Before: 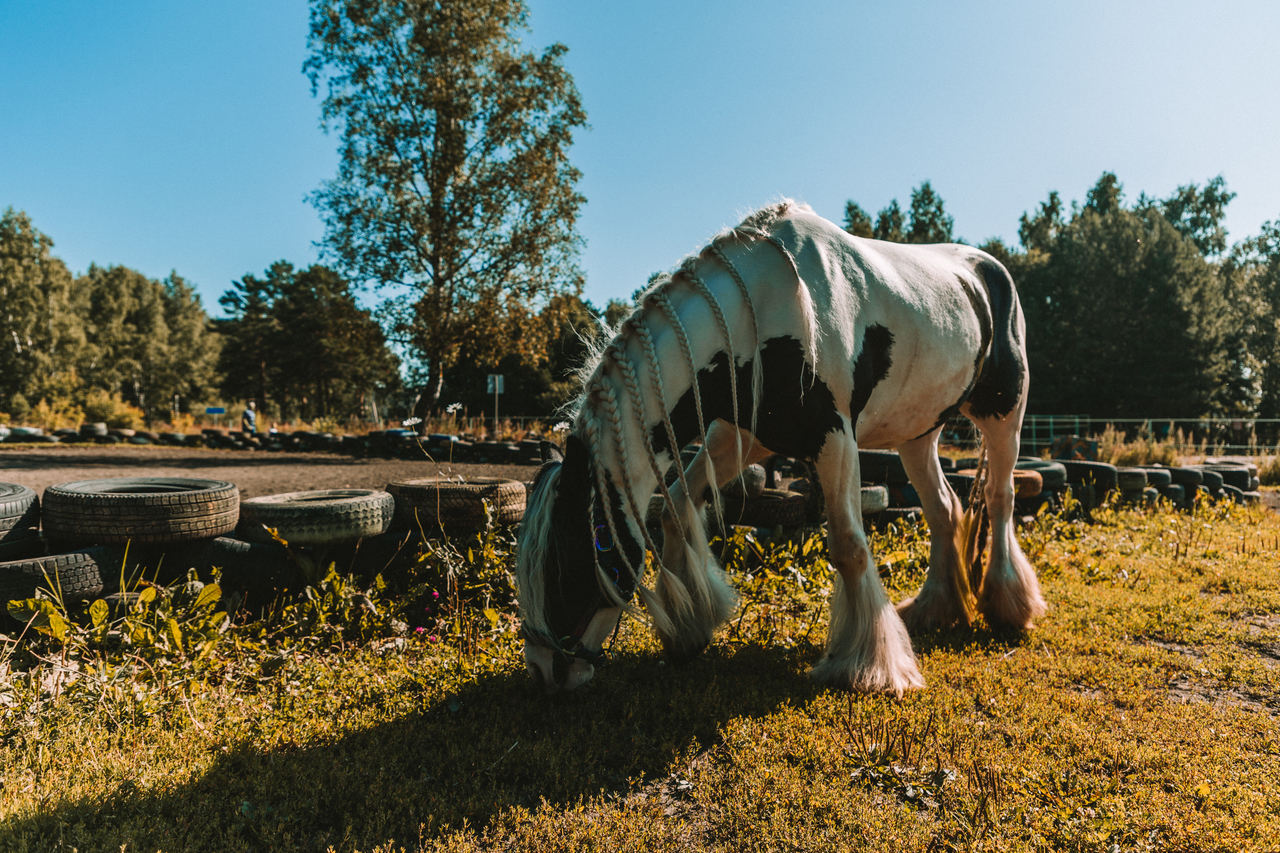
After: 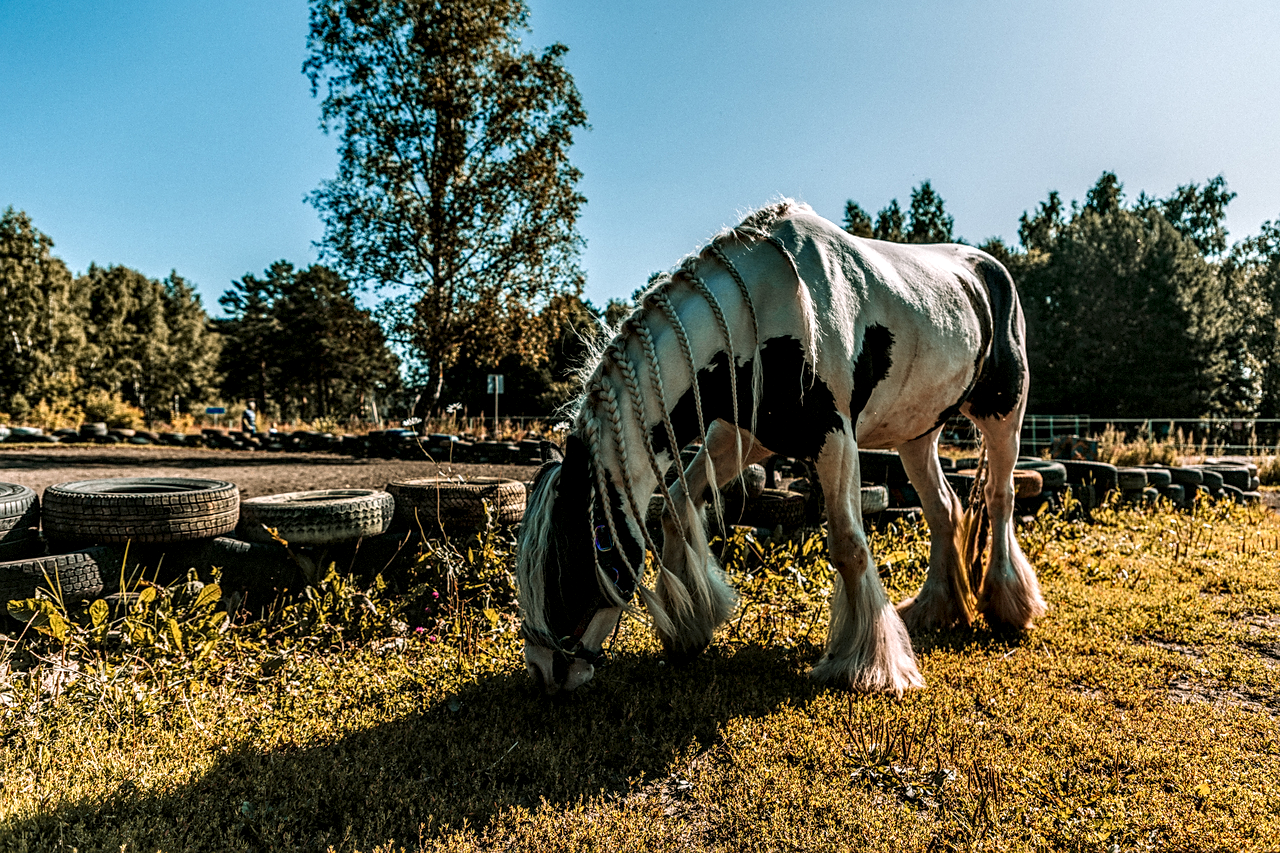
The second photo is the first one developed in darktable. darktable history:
local contrast: highlights 19%, detail 186%
tone equalizer: -7 EV 0.18 EV, -6 EV 0.12 EV, -5 EV 0.08 EV, -4 EV 0.04 EV, -2 EV -0.02 EV, -1 EV -0.04 EV, +0 EV -0.06 EV, luminance estimator HSV value / RGB max
sharpen: on, module defaults
